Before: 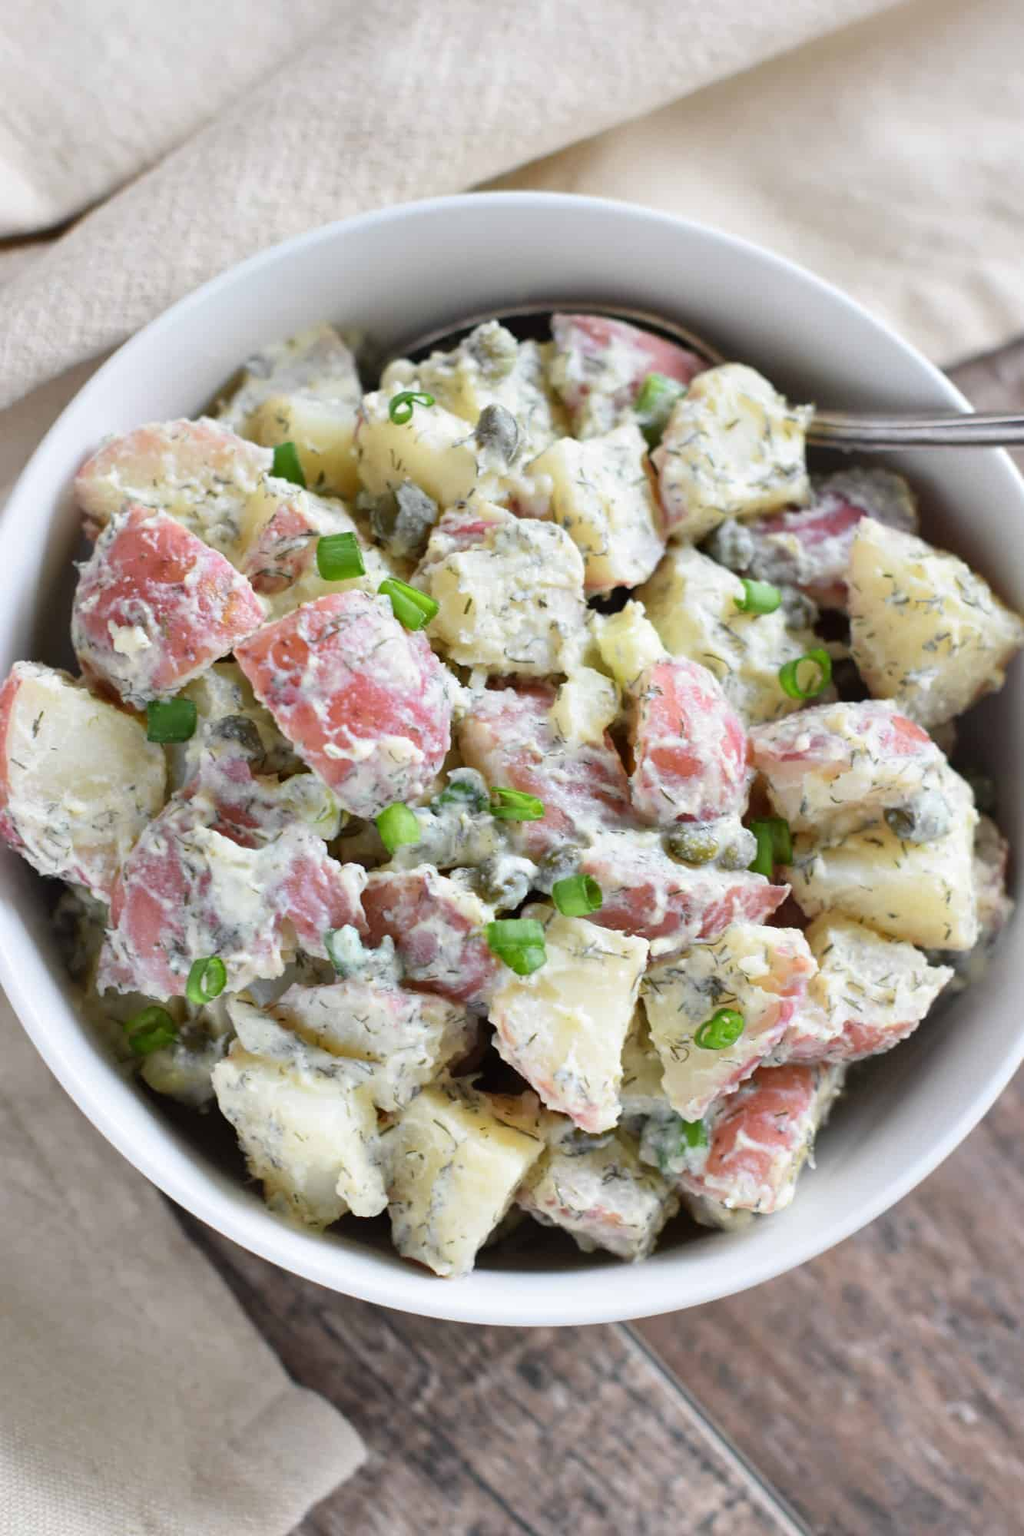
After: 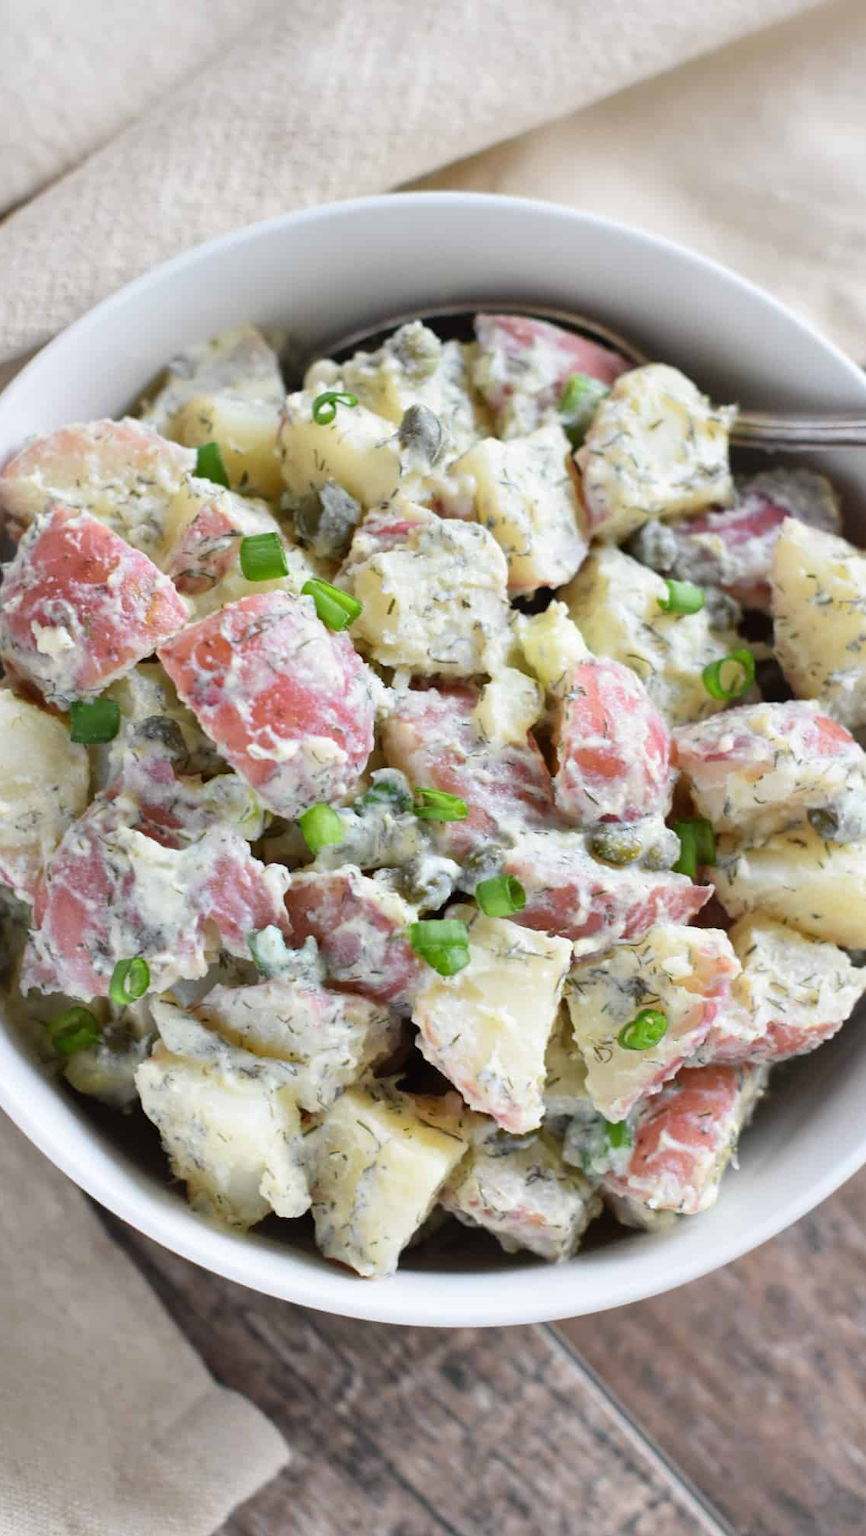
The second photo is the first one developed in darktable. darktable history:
crop: left 7.524%, right 7.827%
